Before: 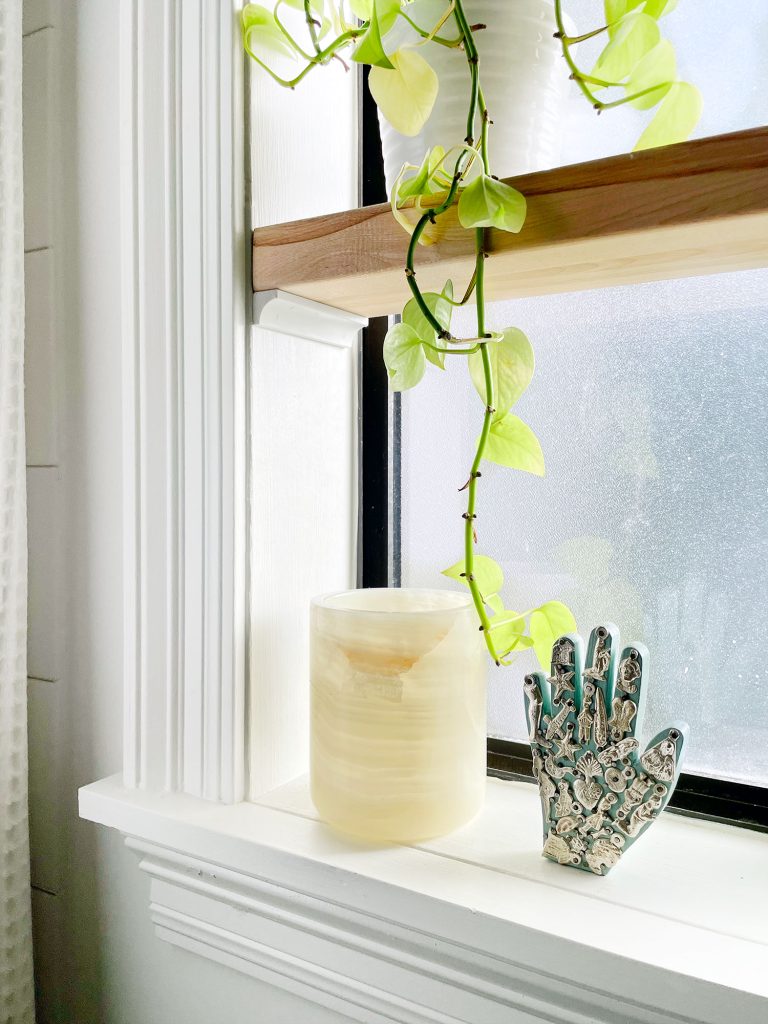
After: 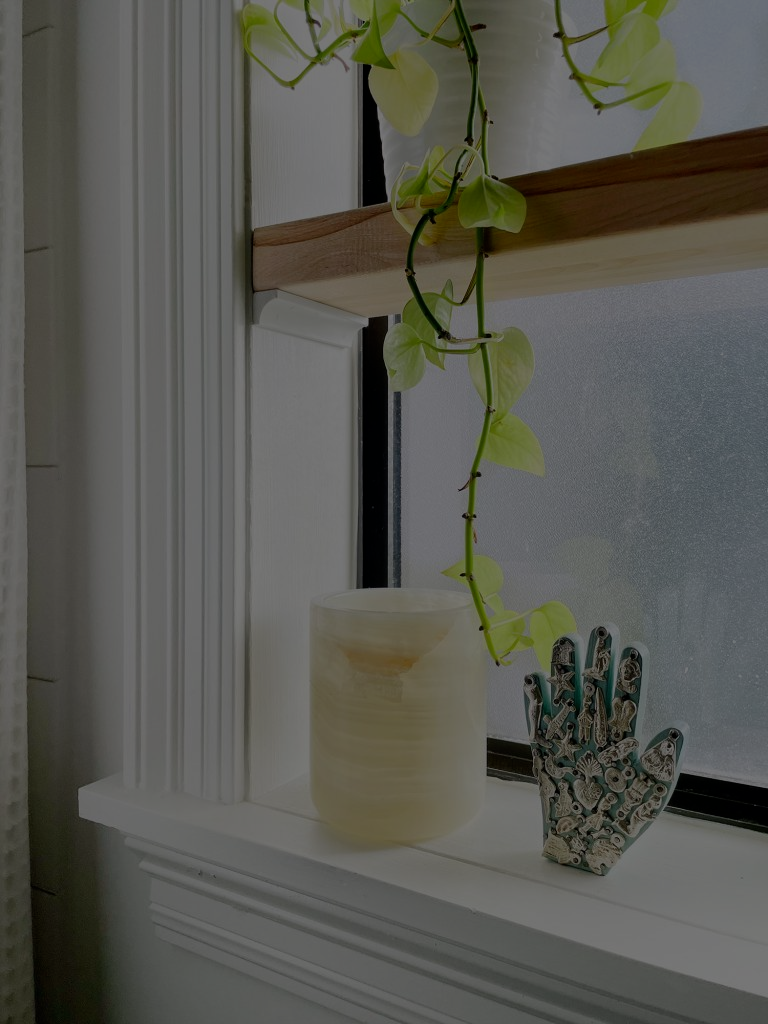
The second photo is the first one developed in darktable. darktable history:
exposure: exposure -2.446 EV
